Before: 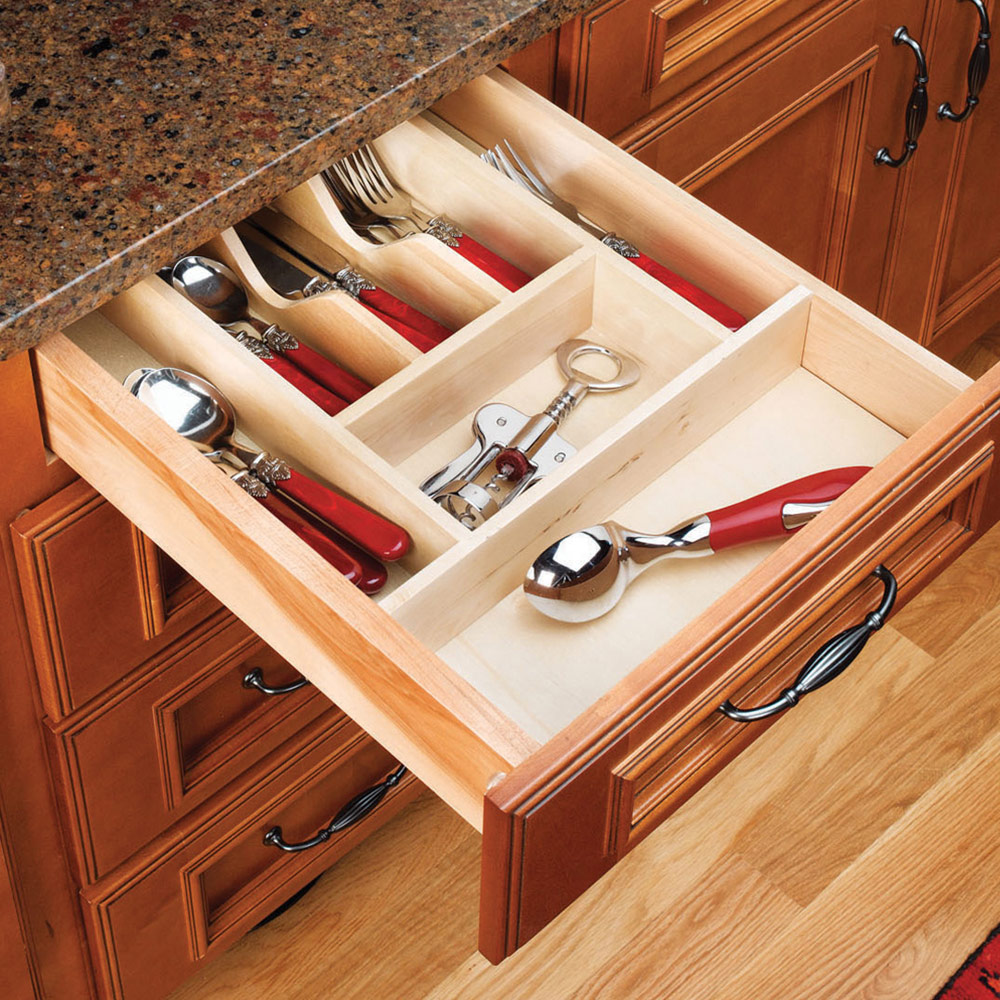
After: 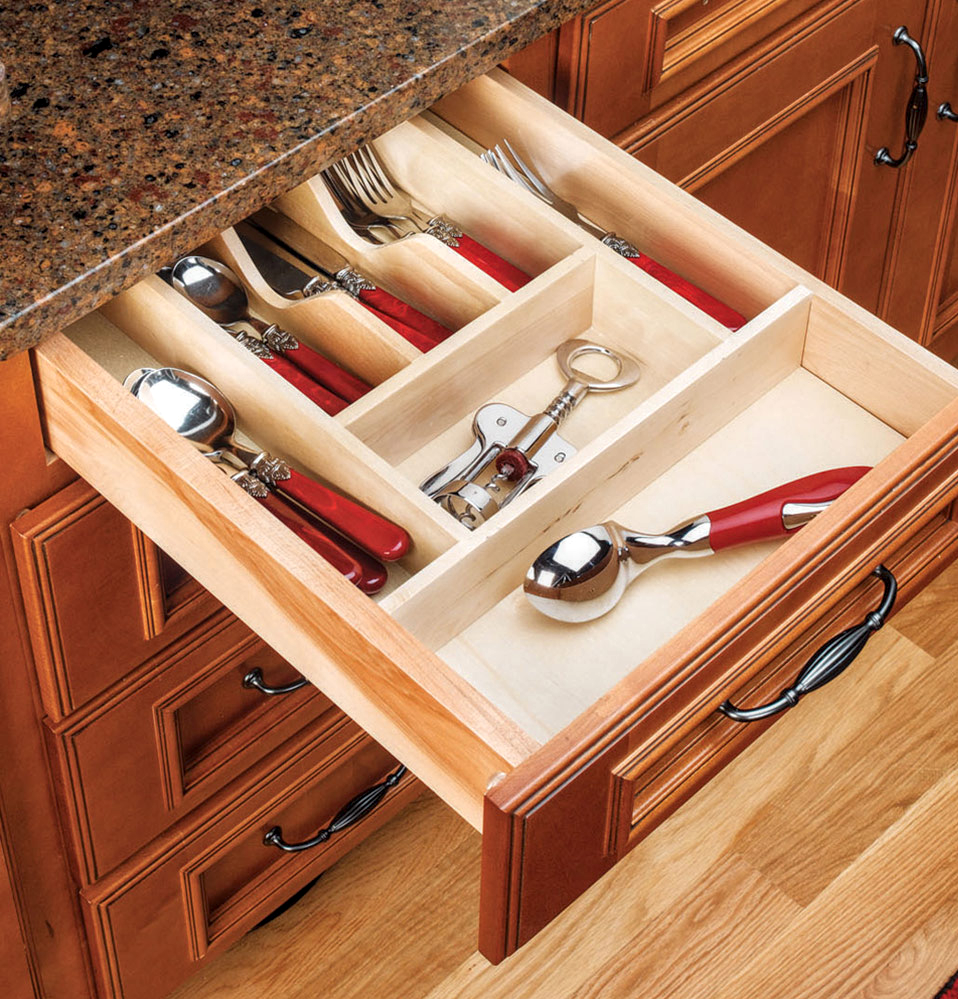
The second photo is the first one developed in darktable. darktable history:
local contrast: on, module defaults
crop: right 4.126%, bottom 0.031%
